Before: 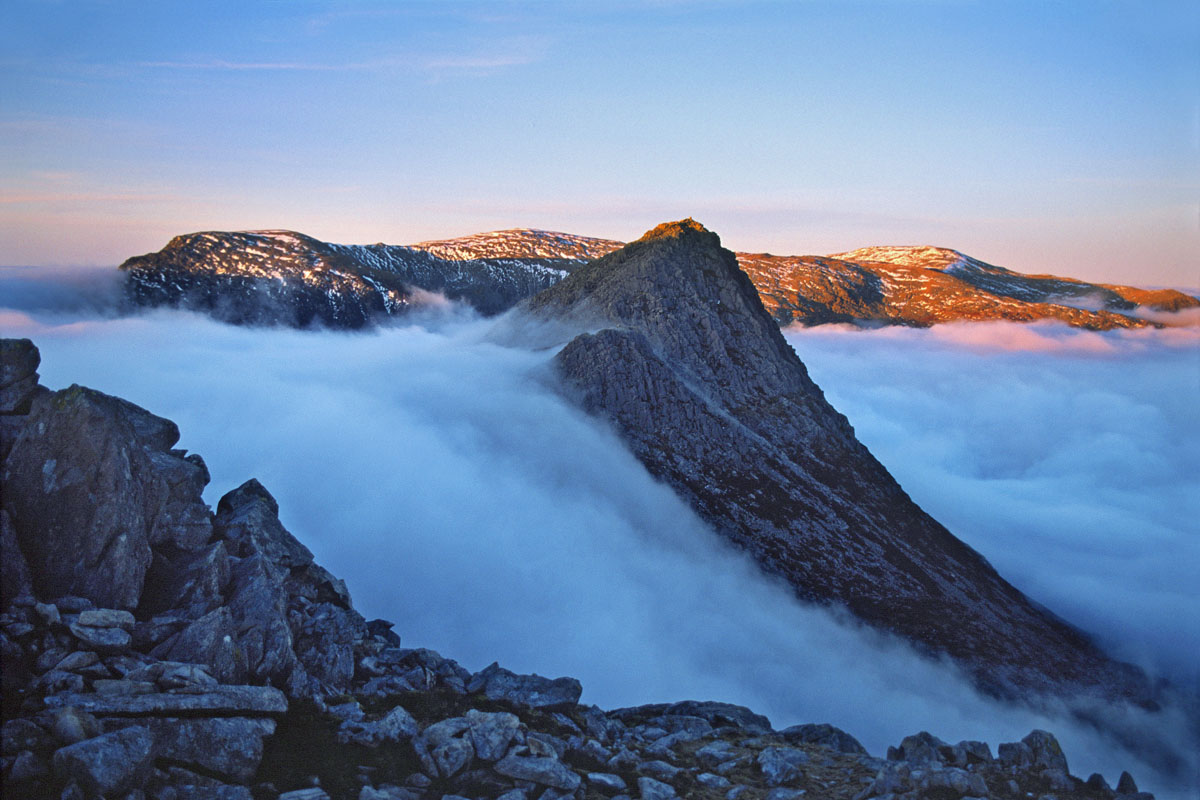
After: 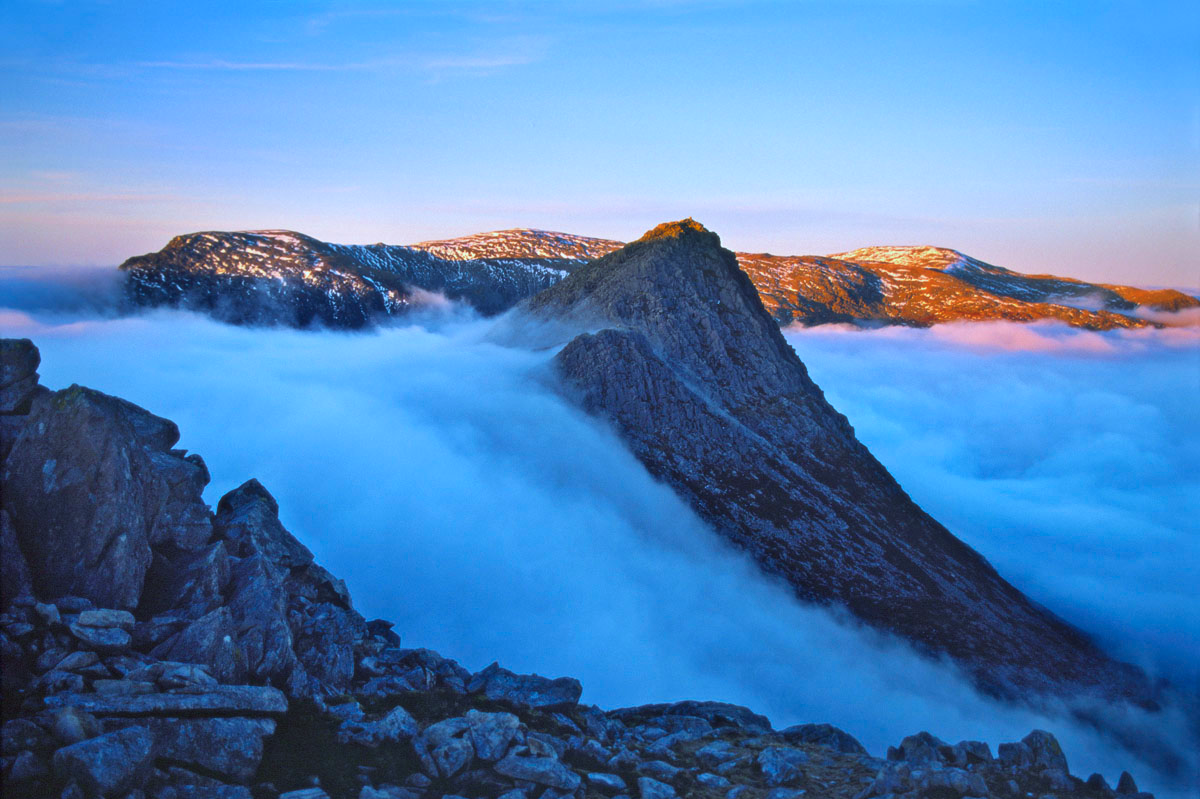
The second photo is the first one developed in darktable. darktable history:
color calibration: illuminant custom, x 0.368, y 0.373, temperature 4330.32 K
soften: size 10%, saturation 50%, brightness 0.2 EV, mix 10%
crop: bottom 0.071%
color balance rgb: perceptual saturation grading › global saturation 25%, global vibrance 20%
